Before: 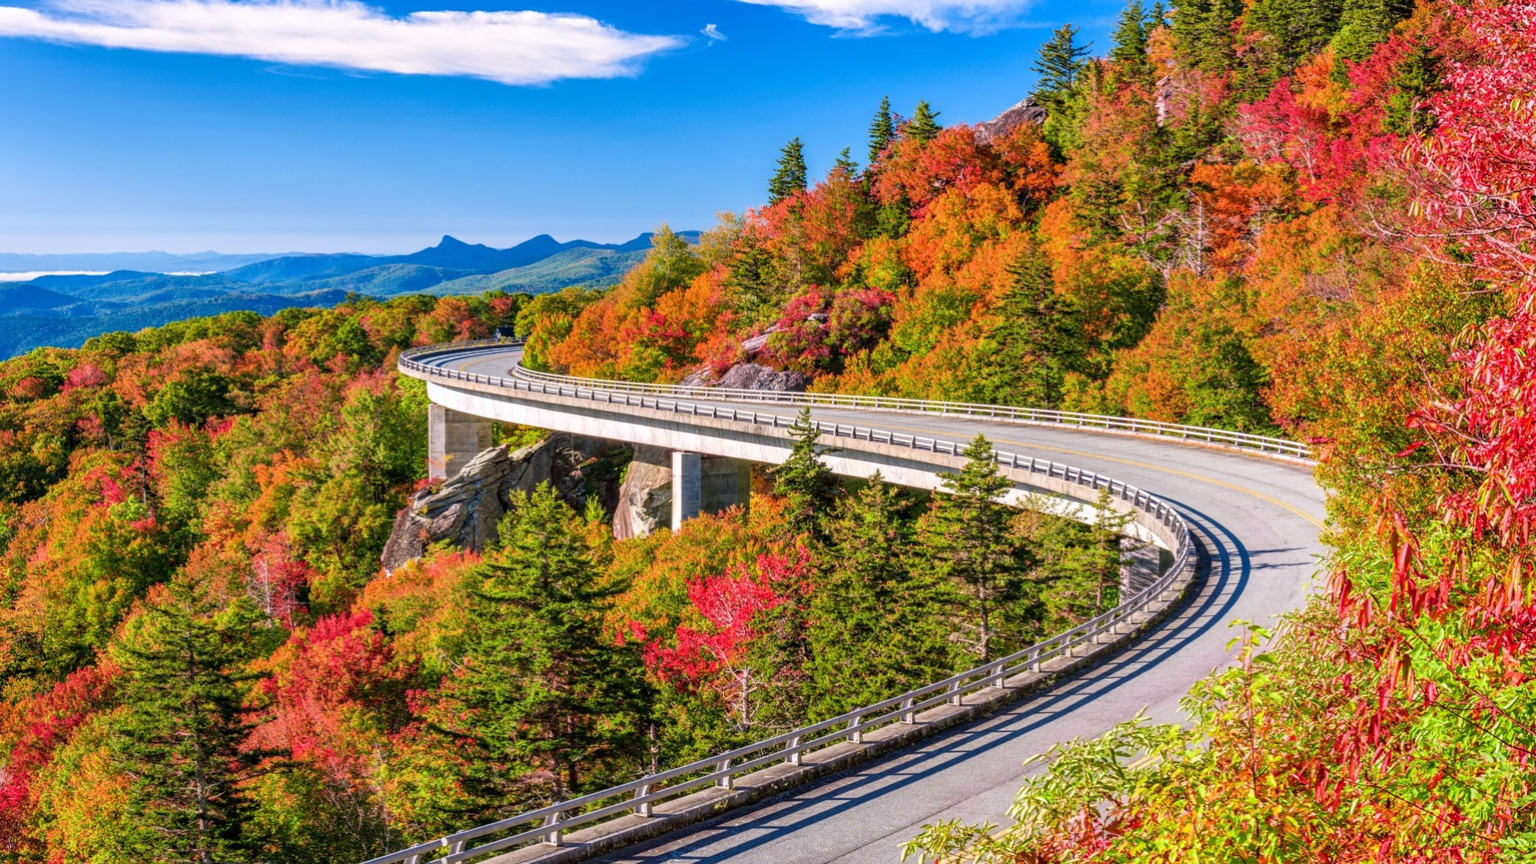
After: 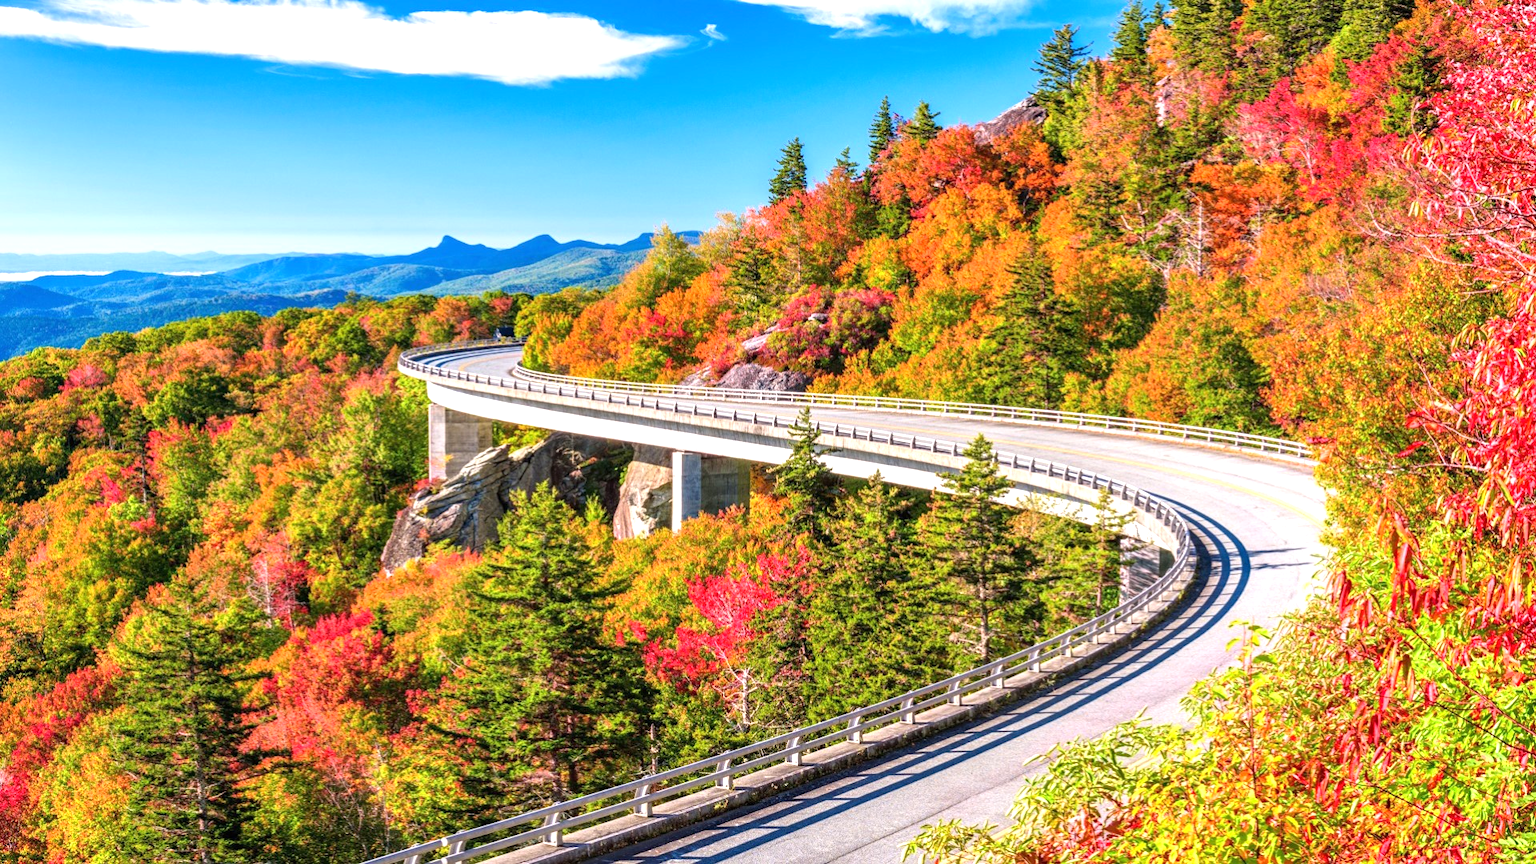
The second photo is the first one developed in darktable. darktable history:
sharpen: radius 2.883, amount 0.868, threshold 47.523
exposure: black level correction 0, exposure 0.7 EV, compensate exposure bias true, compensate highlight preservation false
